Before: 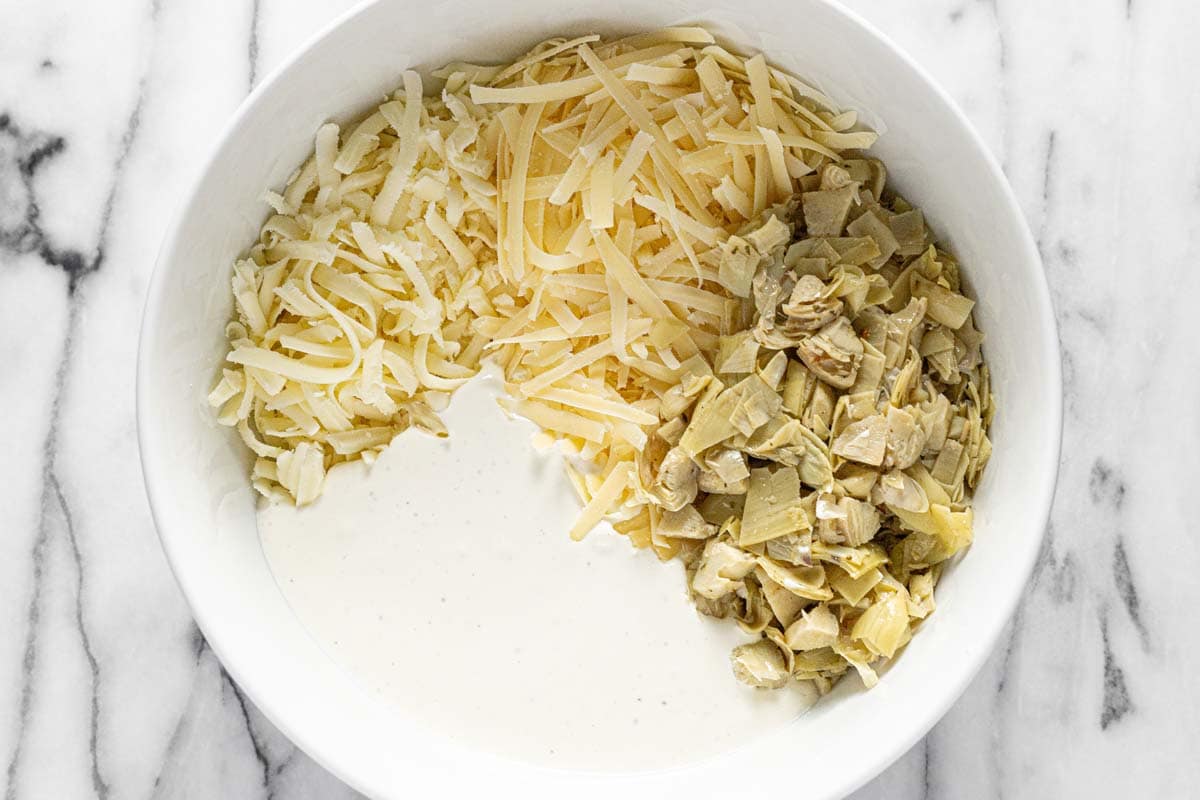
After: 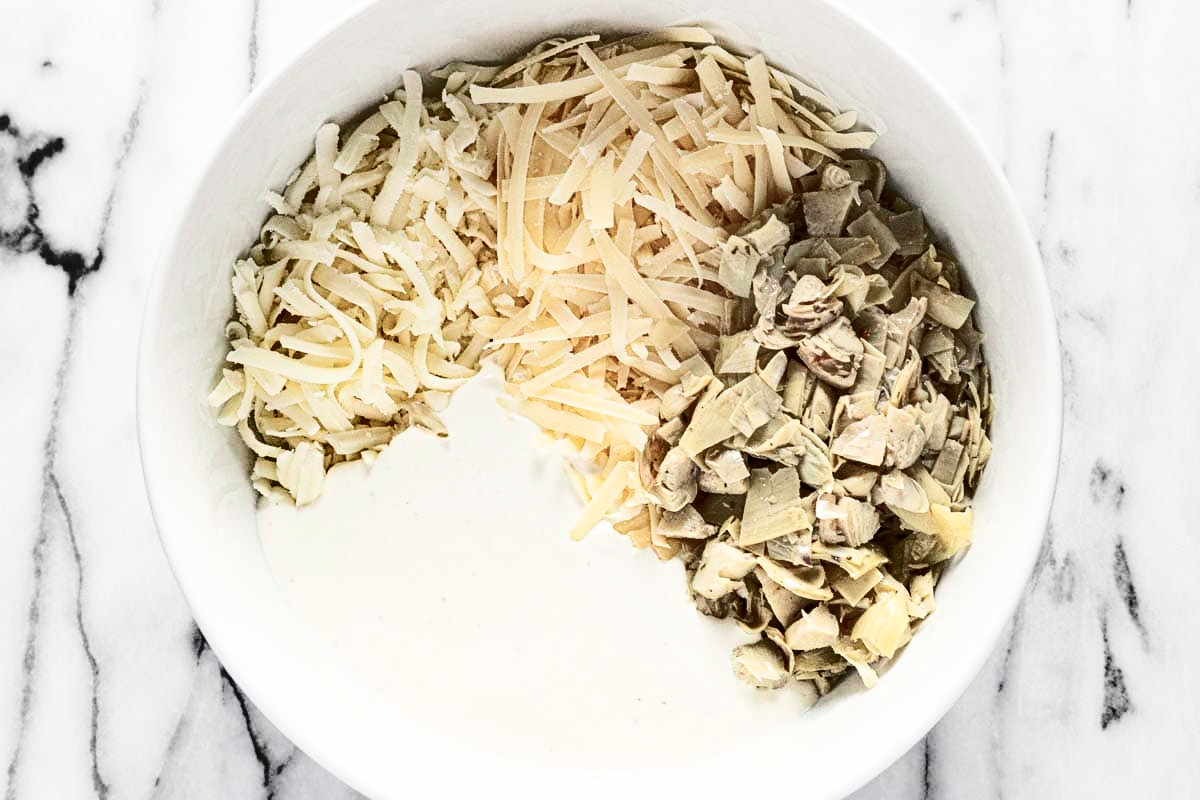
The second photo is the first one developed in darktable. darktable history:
contrast brightness saturation: contrast 0.39, brightness 0.1
color contrast: blue-yellow contrast 0.62
shadows and highlights: soften with gaussian
